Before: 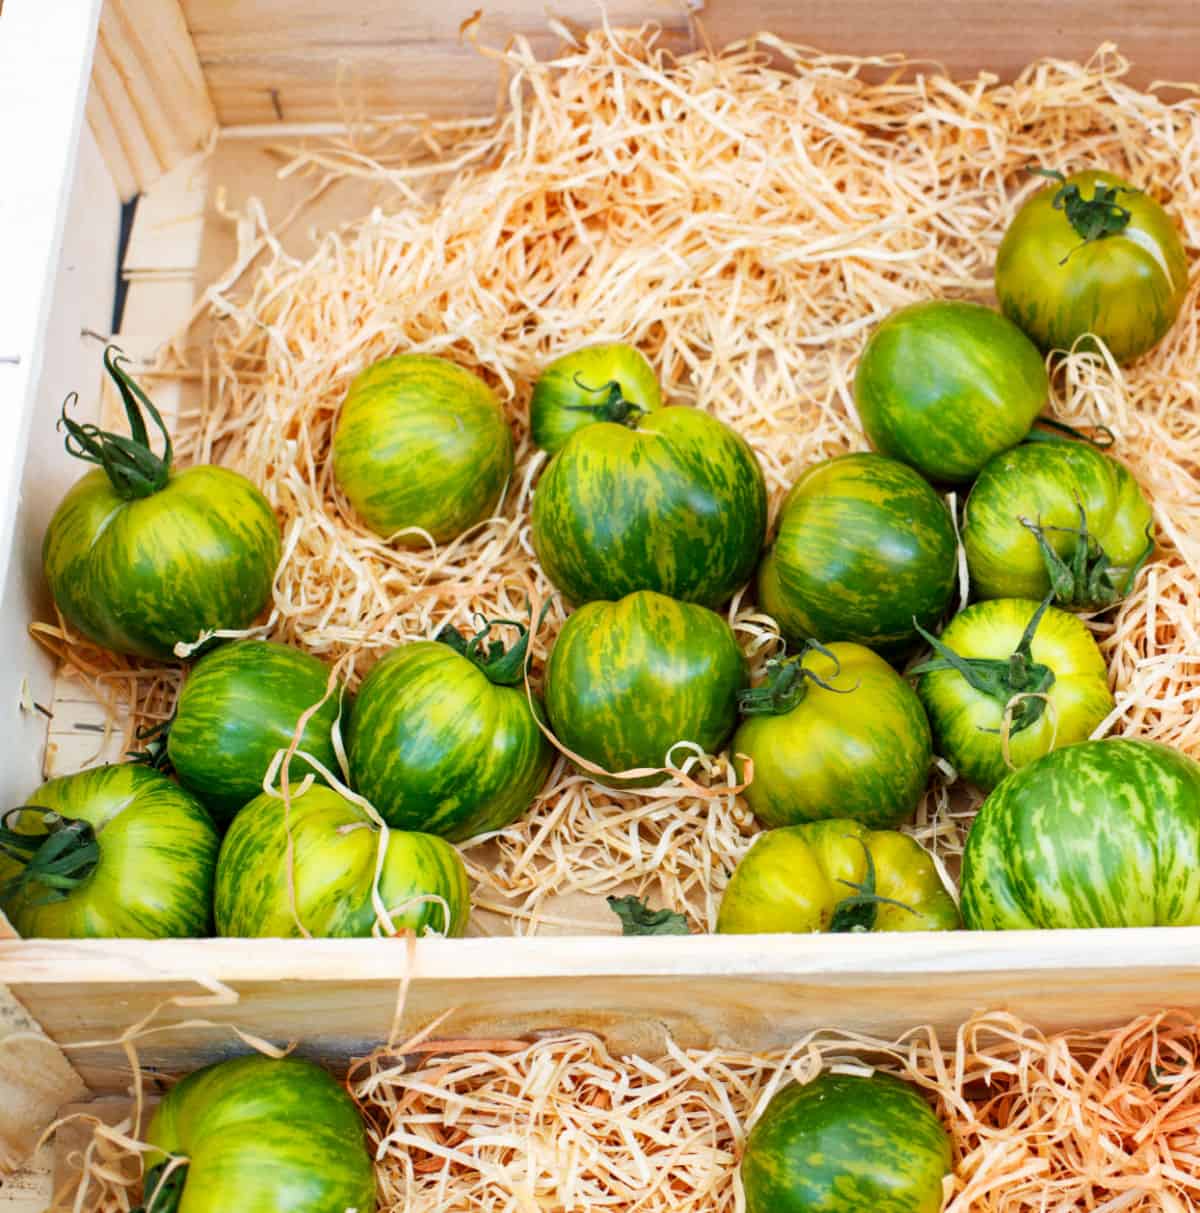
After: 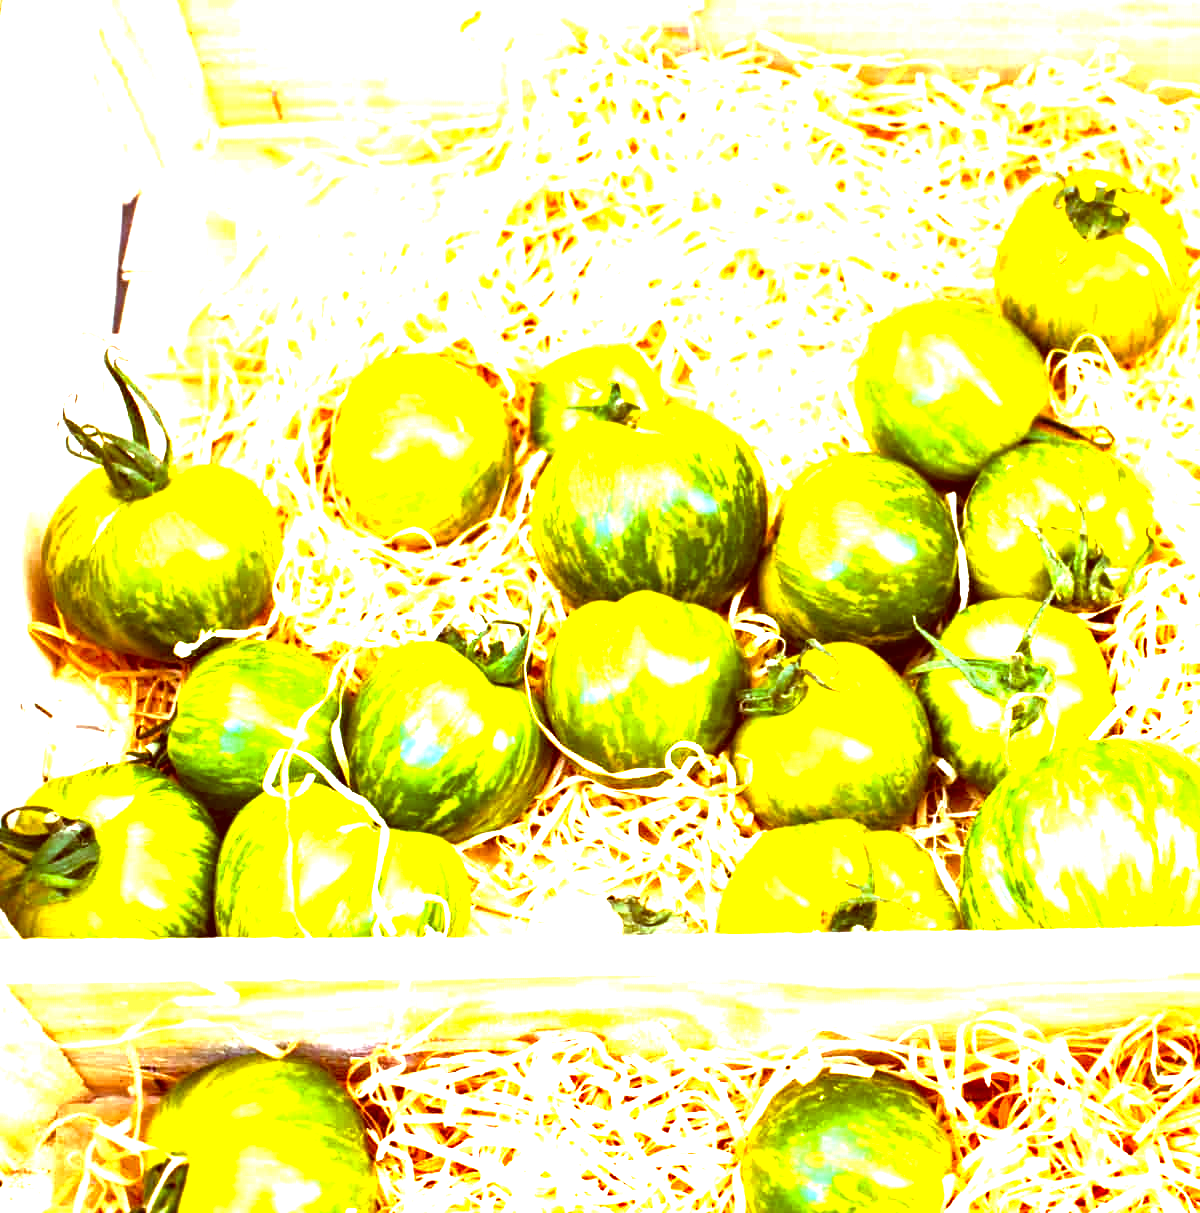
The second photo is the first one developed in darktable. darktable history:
color balance rgb: perceptual saturation grading › global saturation 25%, perceptual brilliance grading › global brilliance 35%, perceptual brilliance grading › highlights 50%, perceptual brilliance grading › mid-tones 60%, perceptual brilliance grading › shadows 35%, global vibrance 20%
color correction: highlights a* 9.03, highlights b* 8.71, shadows a* 40, shadows b* 40, saturation 0.8
